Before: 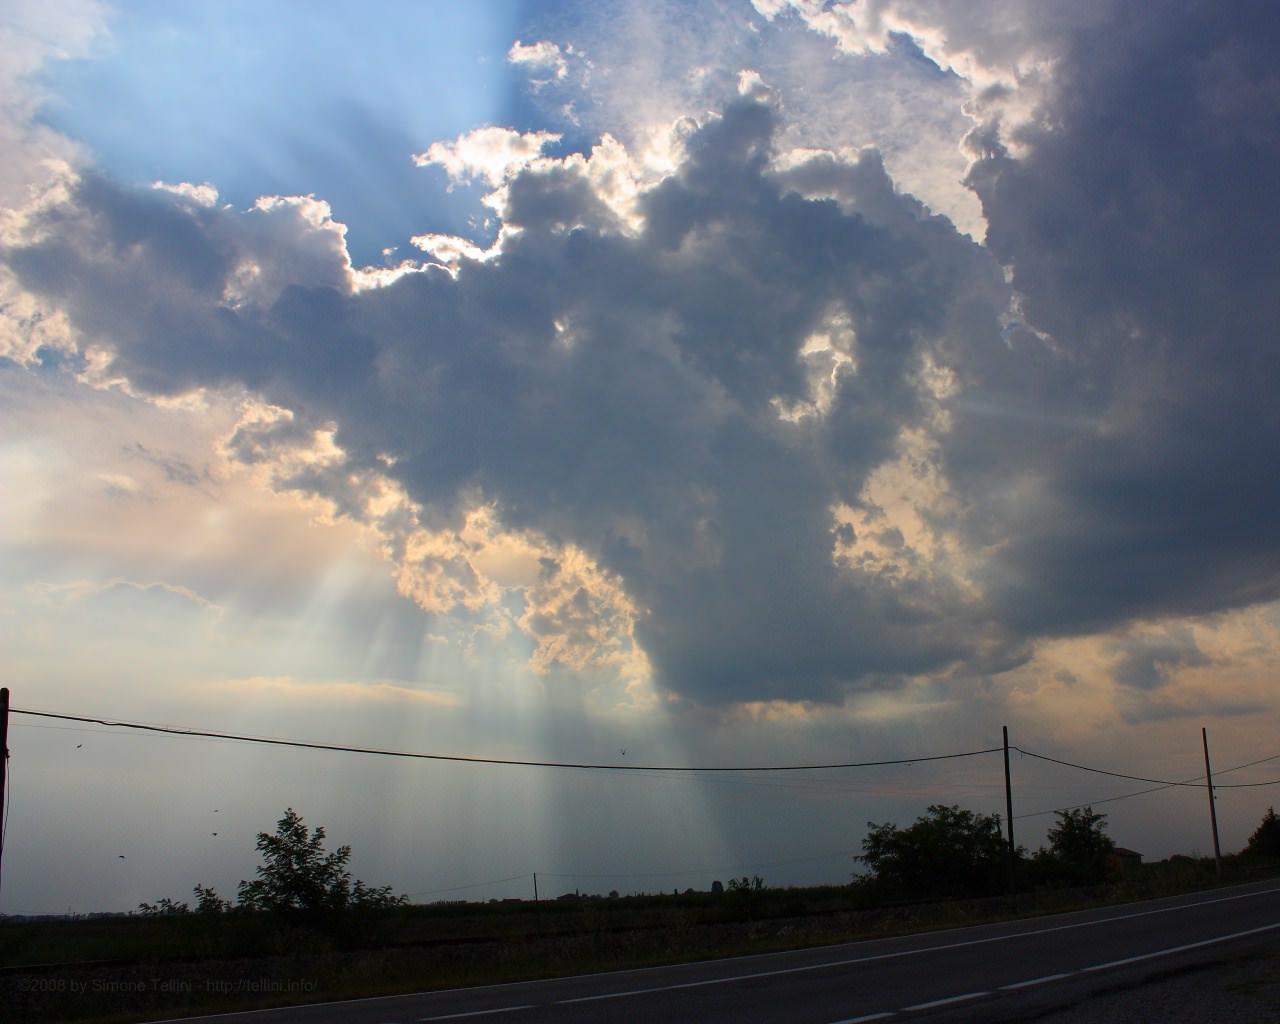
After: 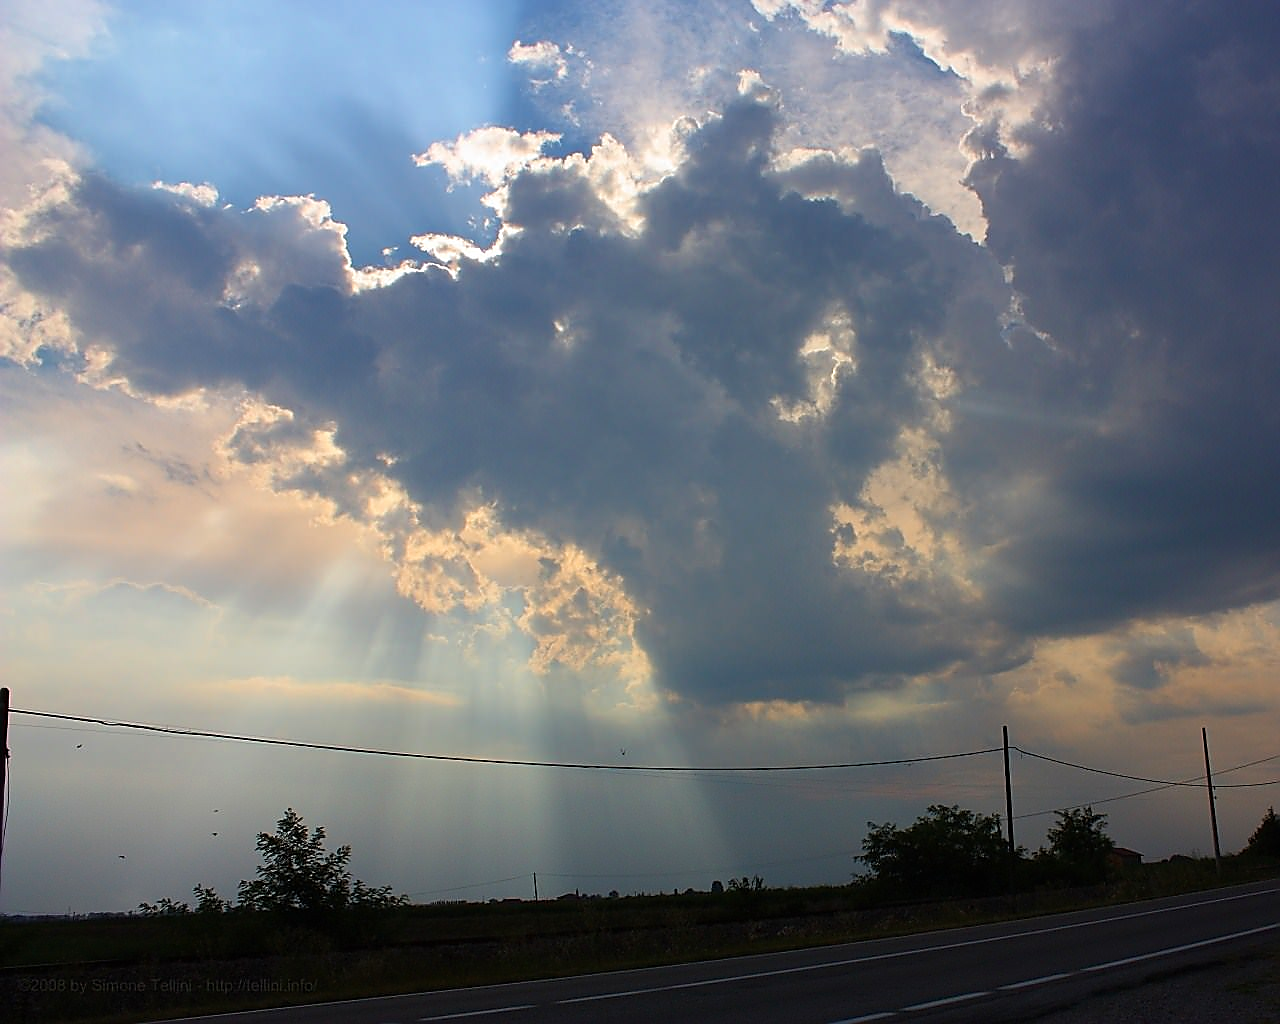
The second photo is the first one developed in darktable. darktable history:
sharpen: radius 1.4, amount 1.25, threshold 0.7
velvia: strength 15%
